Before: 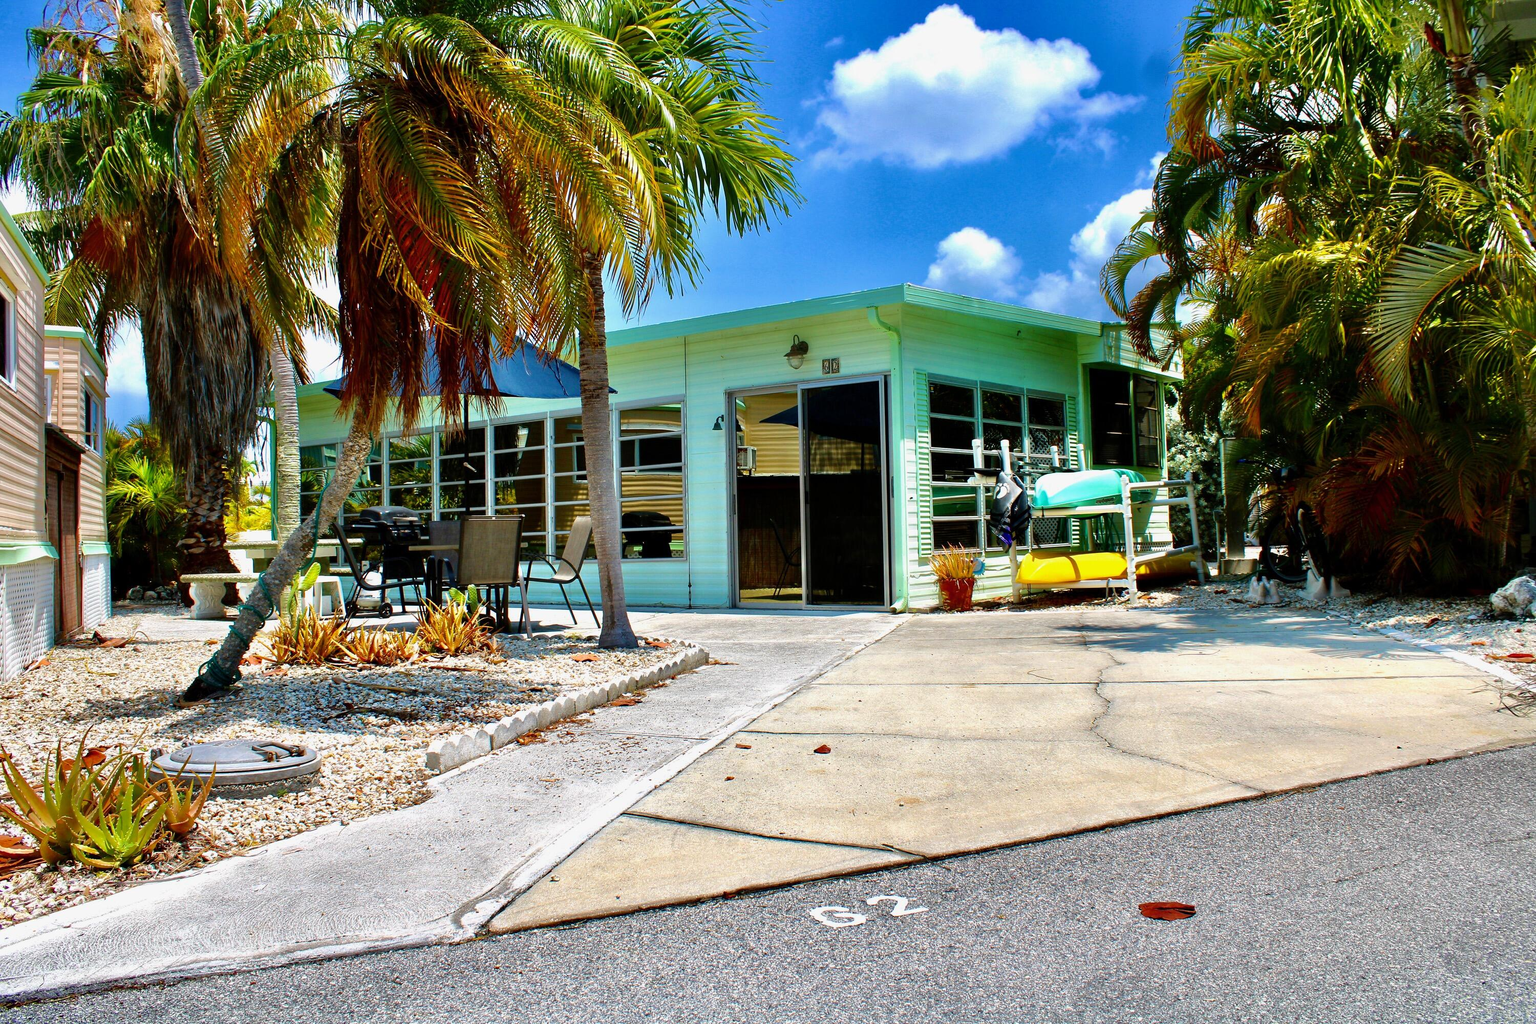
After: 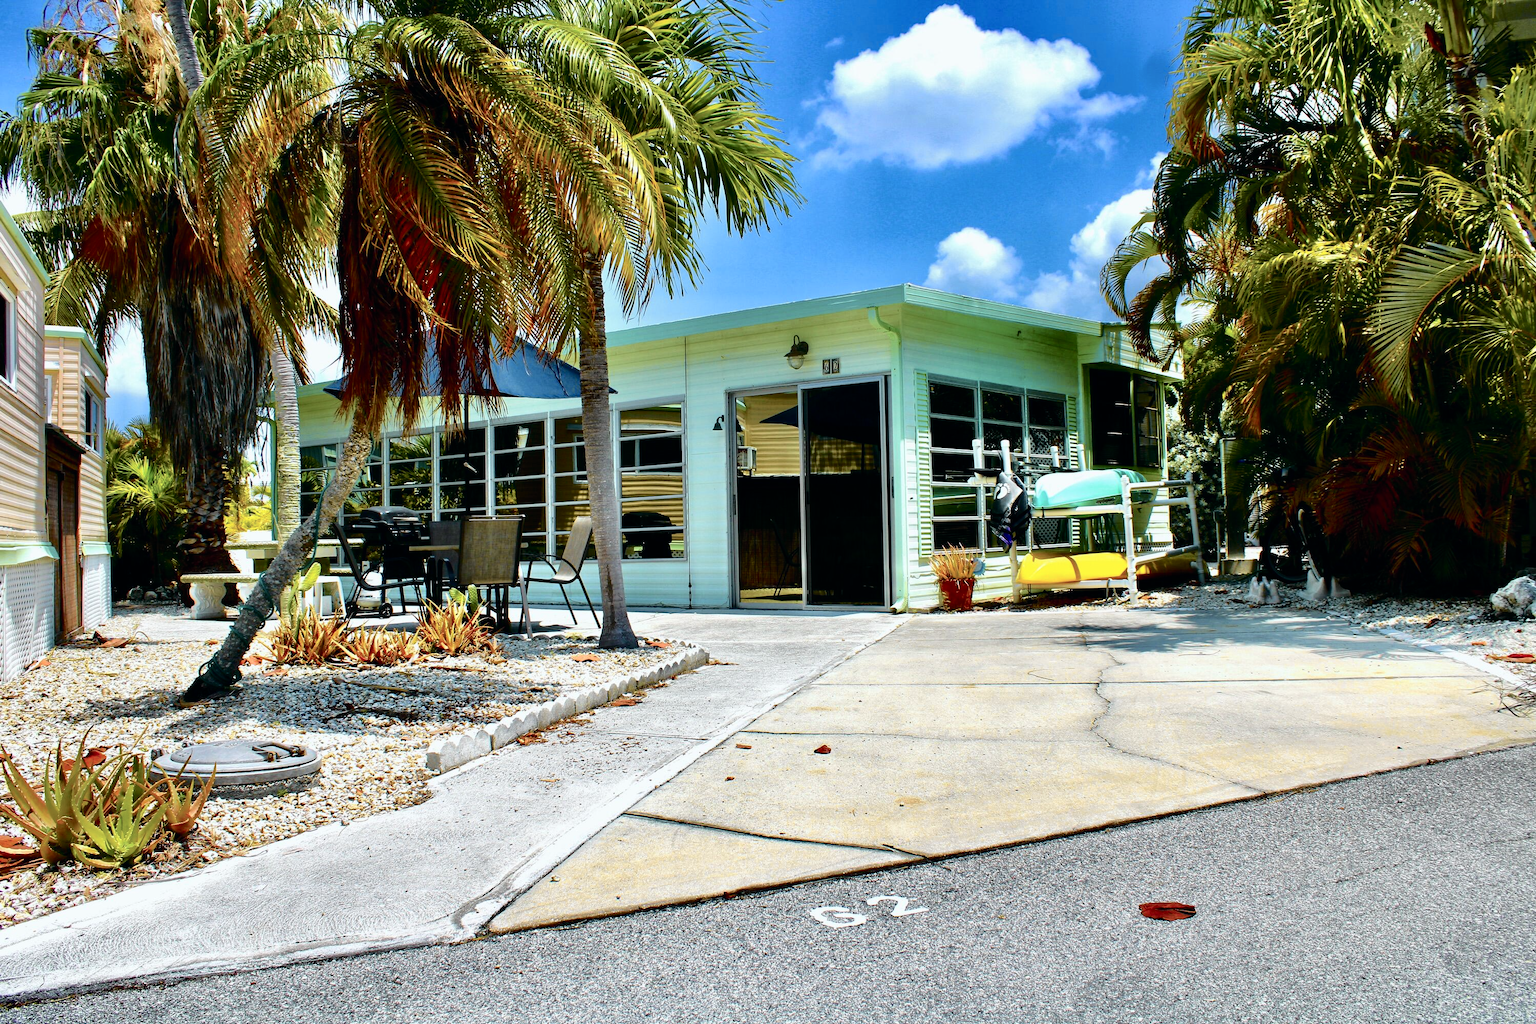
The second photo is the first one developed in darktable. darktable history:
tone curve: curves: ch0 [(0, 0) (0.081, 0.044) (0.185, 0.13) (0.283, 0.238) (0.416, 0.449) (0.495, 0.524) (0.686, 0.743) (0.826, 0.865) (0.978, 0.988)]; ch1 [(0, 0) (0.147, 0.166) (0.321, 0.362) (0.371, 0.402) (0.423, 0.442) (0.479, 0.472) (0.505, 0.497) (0.521, 0.506) (0.551, 0.537) (0.586, 0.574) (0.625, 0.618) (0.68, 0.681) (1, 1)]; ch2 [(0, 0) (0.346, 0.362) (0.404, 0.427) (0.502, 0.495) (0.531, 0.513) (0.547, 0.533) (0.582, 0.596) (0.629, 0.631) (0.717, 0.678) (1, 1)], color space Lab, independent channels, preserve colors none
